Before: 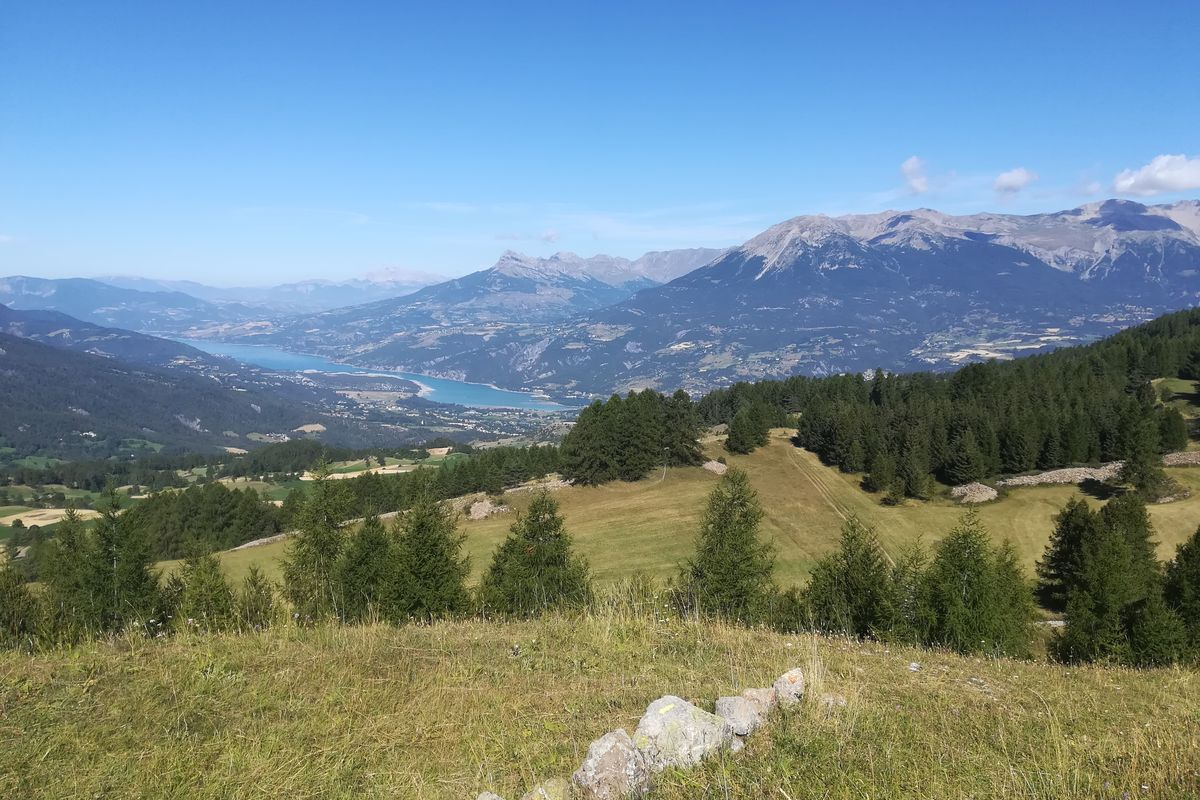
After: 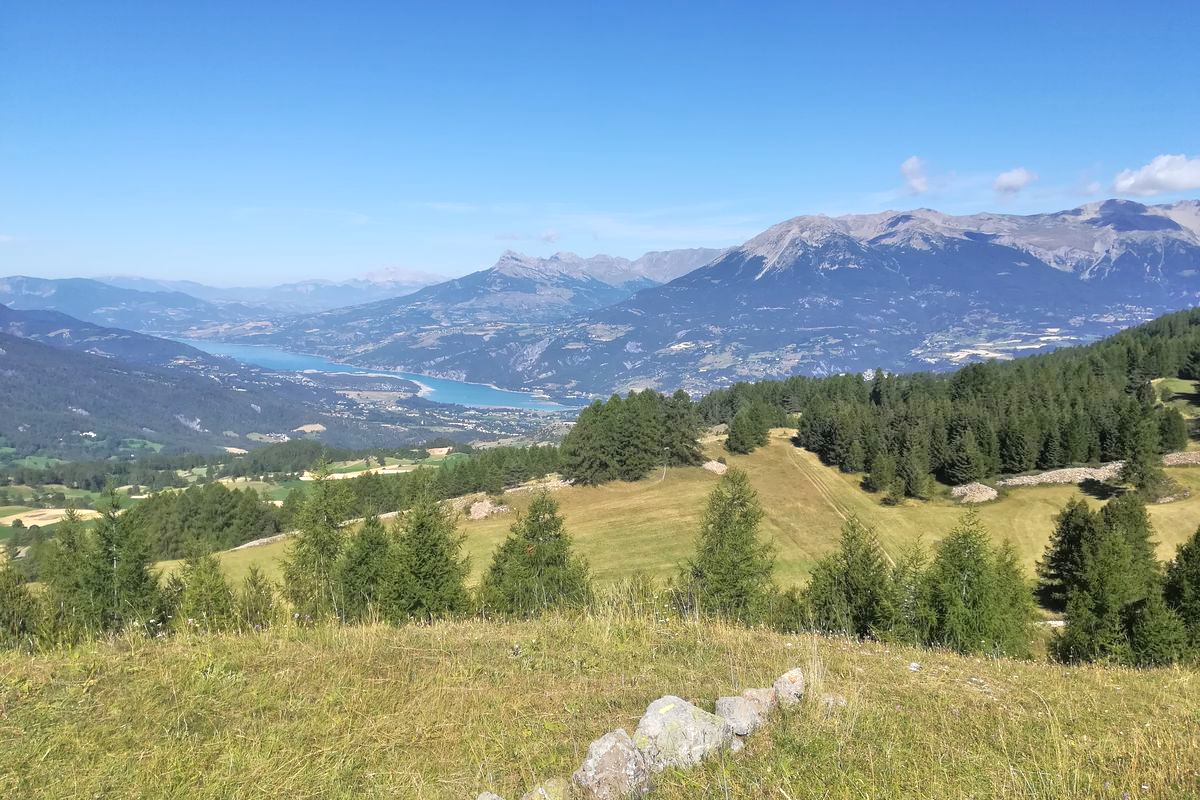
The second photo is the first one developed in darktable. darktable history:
tone equalizer: -7 EV 0.15 EV, -6 EV 0.6 EV, -5 EV 1.15 EV, -4 EV 1.33 EV, -3 EV 1.15 EV, -2 EV 0.6 EV, -1 EV 0.15 EV, mask exposure compensation -0.5 EV
white balance: red 1, blue 1
